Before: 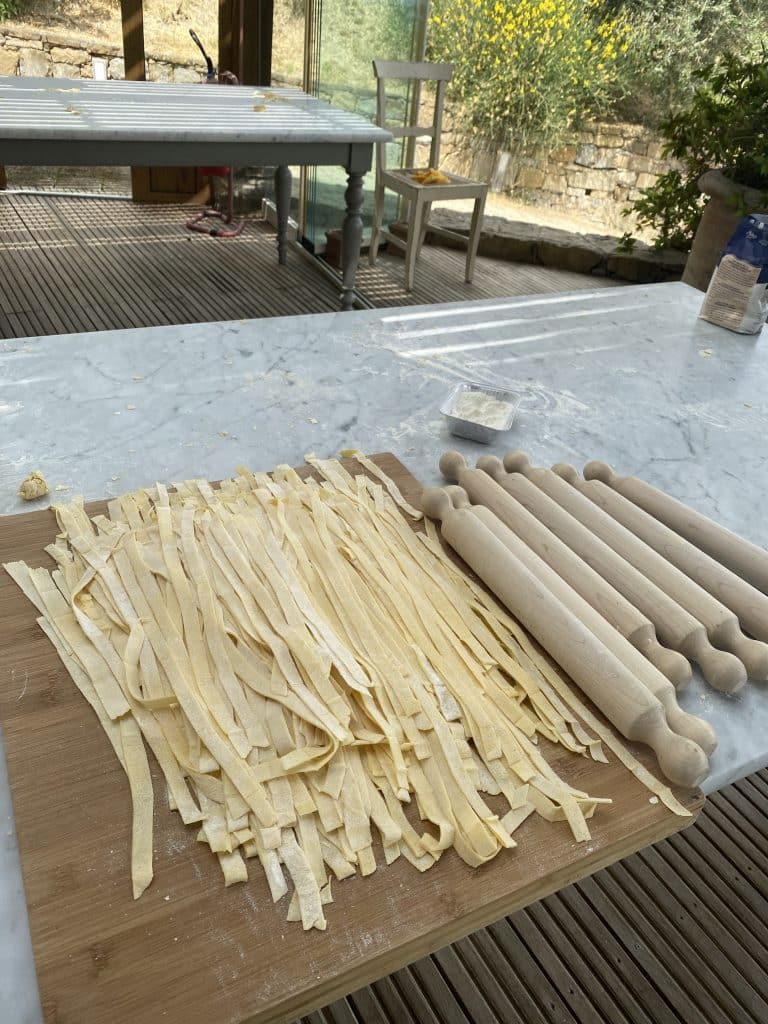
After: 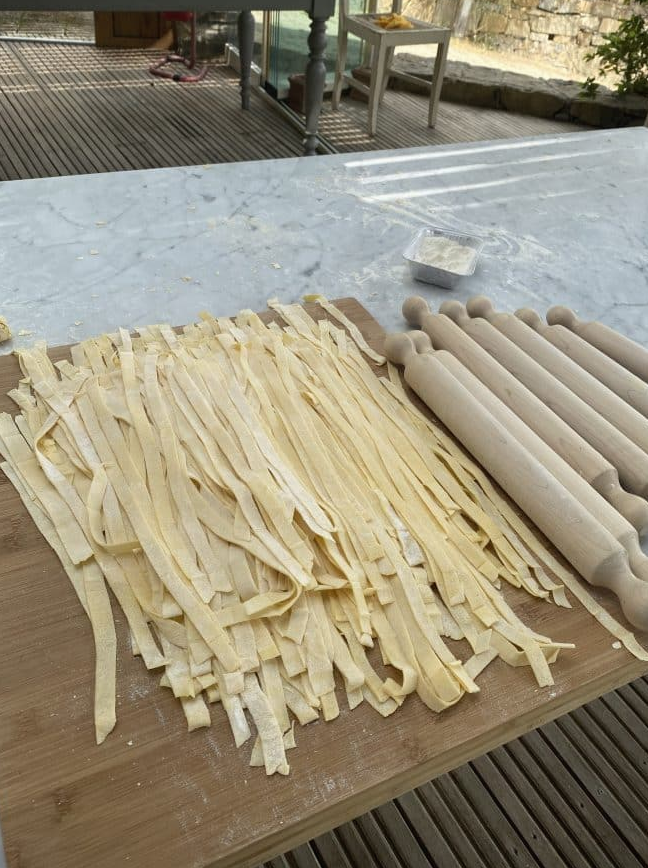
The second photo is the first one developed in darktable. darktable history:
crop and rotate: left 4.881%, top 15.161%, right 10.713%
local contrast: mode bilateral grid, contrast 100, coarseness 99, detail 89%, midtone range 0.2
